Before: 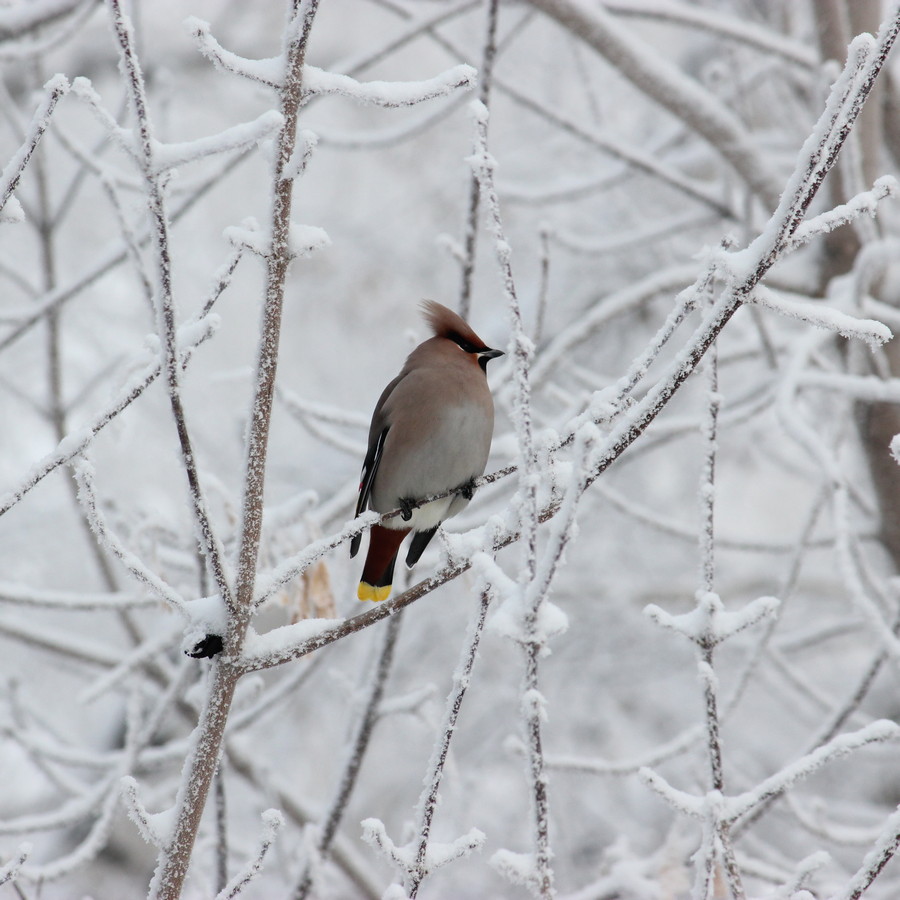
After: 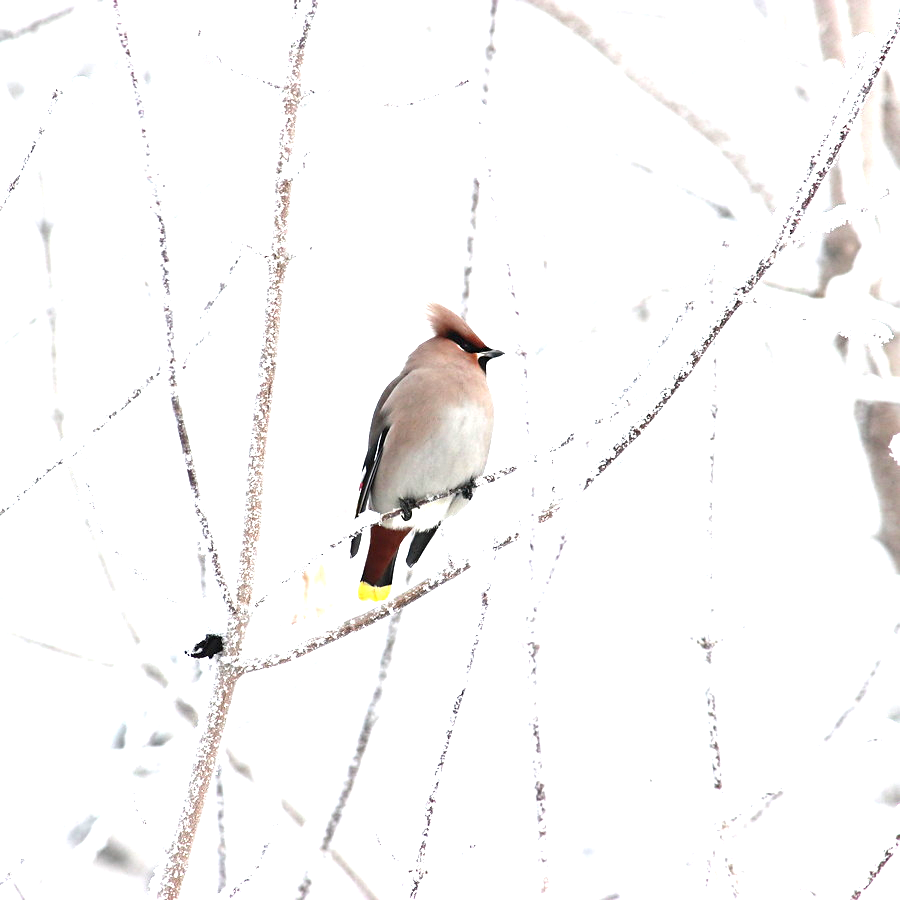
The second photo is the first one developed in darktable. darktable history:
exposure: black level correction 0, exposure 1.9 EV, compensate highlight preservation false
sharpen: amount 0.2
